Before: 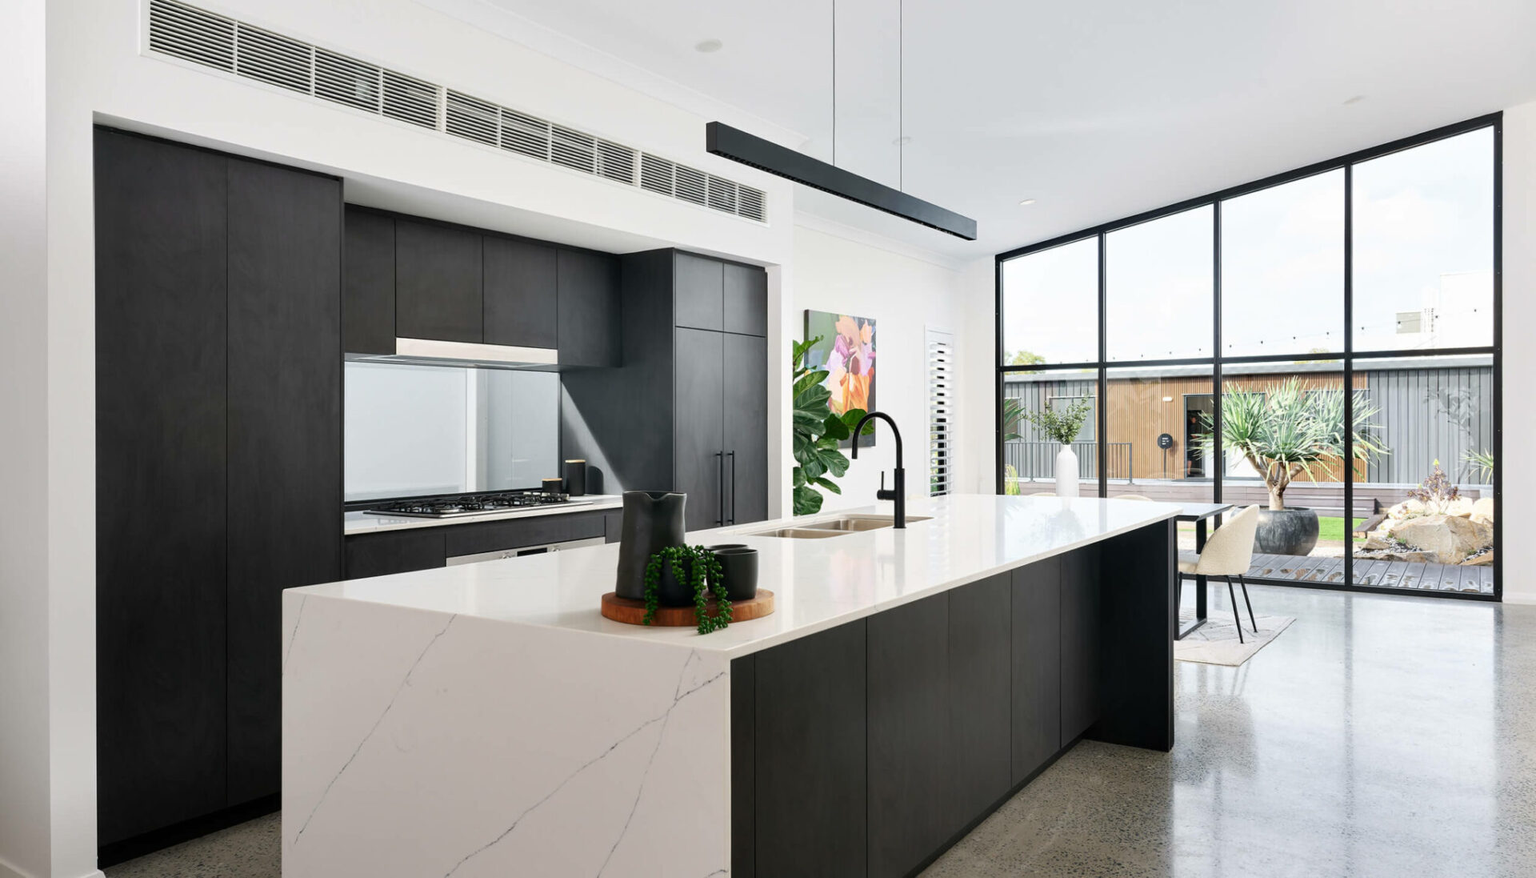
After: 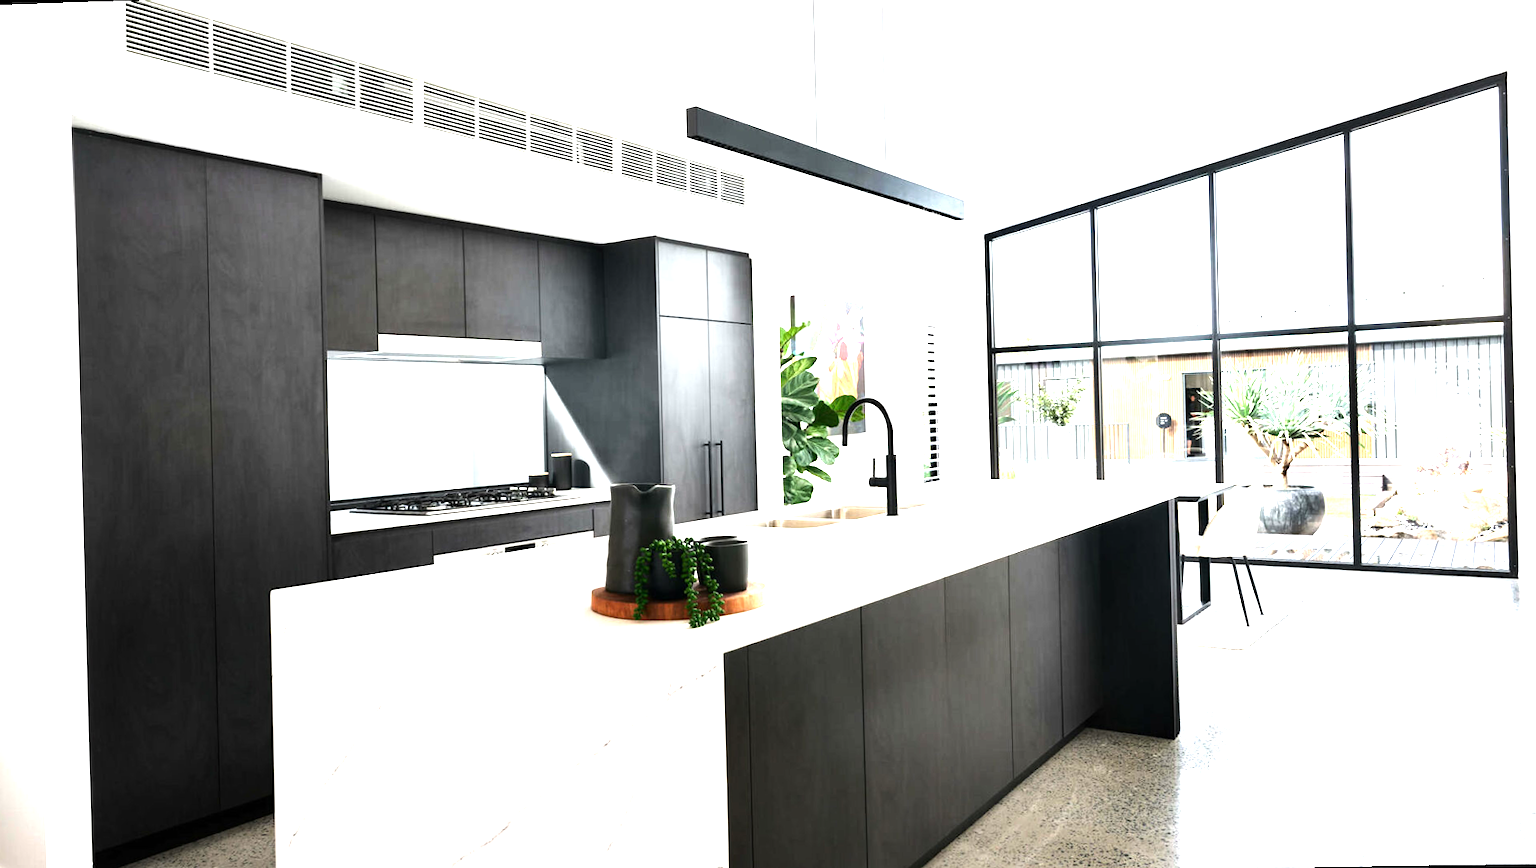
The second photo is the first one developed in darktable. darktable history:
tone equalizer: -8 EV -0.75 EV, -7 EV -0.7 EV, -6 EV -0.6 EV, -5 EV -0.4 EV, -3 EV 0.4 EV, -2 EV 0.6 EV, -1 EV 0.7 EV, +0 EV 0.75 EV, edges refinement/feathering 500, mask exposure compensation -1.57 EV, preserve details no
exposure: exposure 1.089 EV, compensate highlight preservation false
rotate and perspective: rotation -1.32°, lens shift (horizontal) -0.031, crop left 0.015, crop right 0.985, crop top 0.047, crop bottom 0.982
